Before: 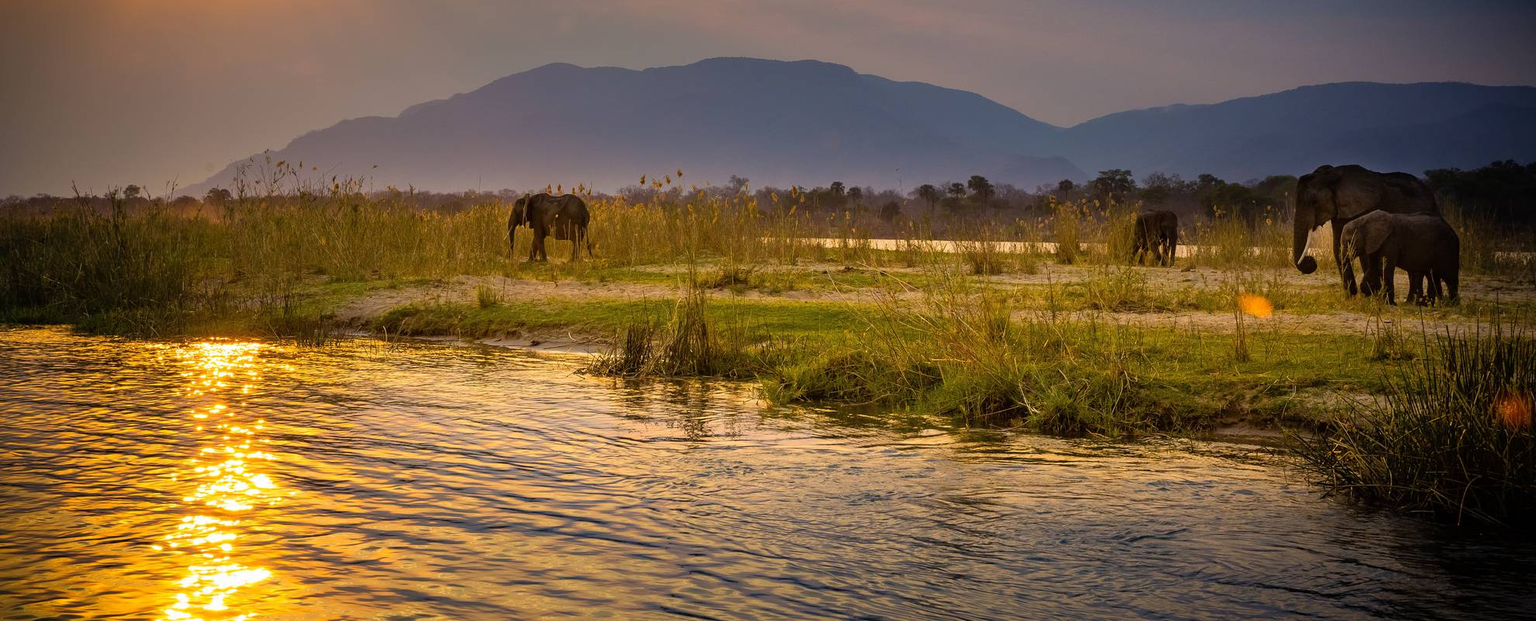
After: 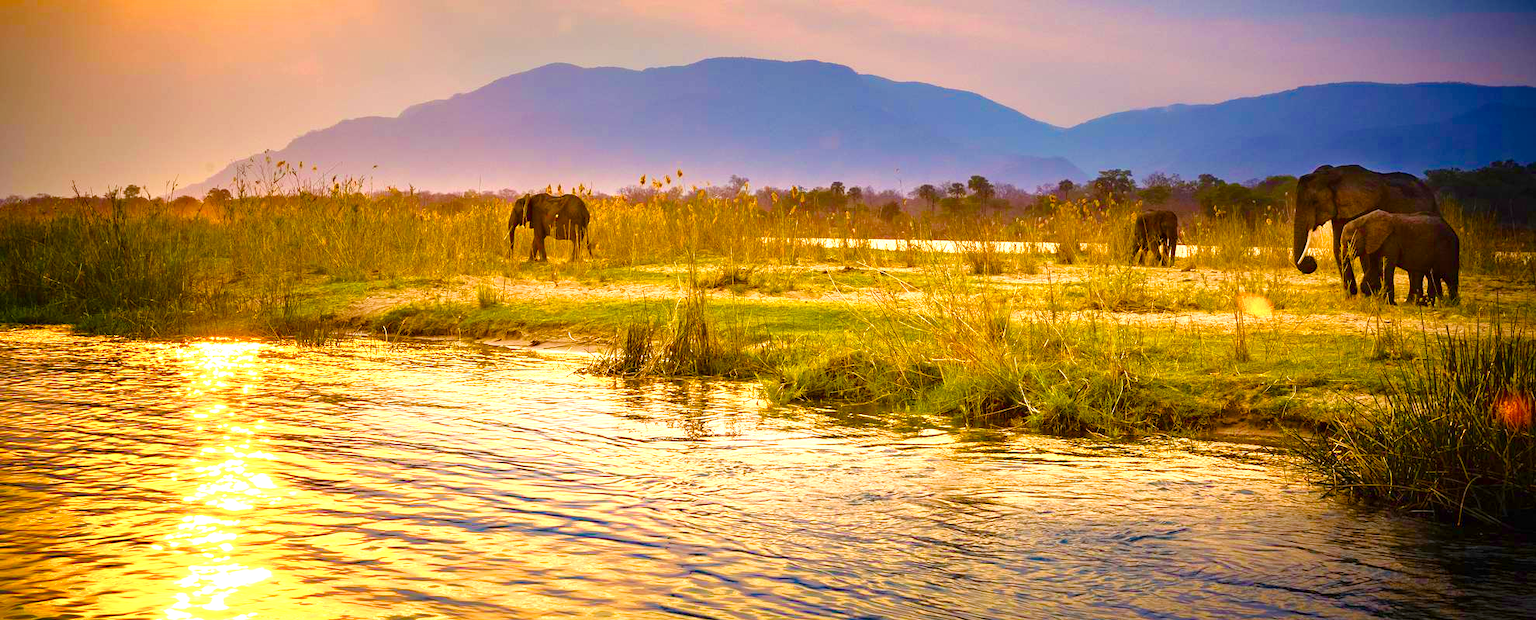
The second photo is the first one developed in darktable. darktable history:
velvia: strength 51%, mid-tones bias 0.51
exposure: black level correction 0, exposure 1.35 EV, compensate exposure bias true, compensate highlight preservation false
color balance rgb: perceptual saturation grading › global saturation 20%, perceptual saturation grading › highlights -25%, perceptual saturation grading › shadows 50%
